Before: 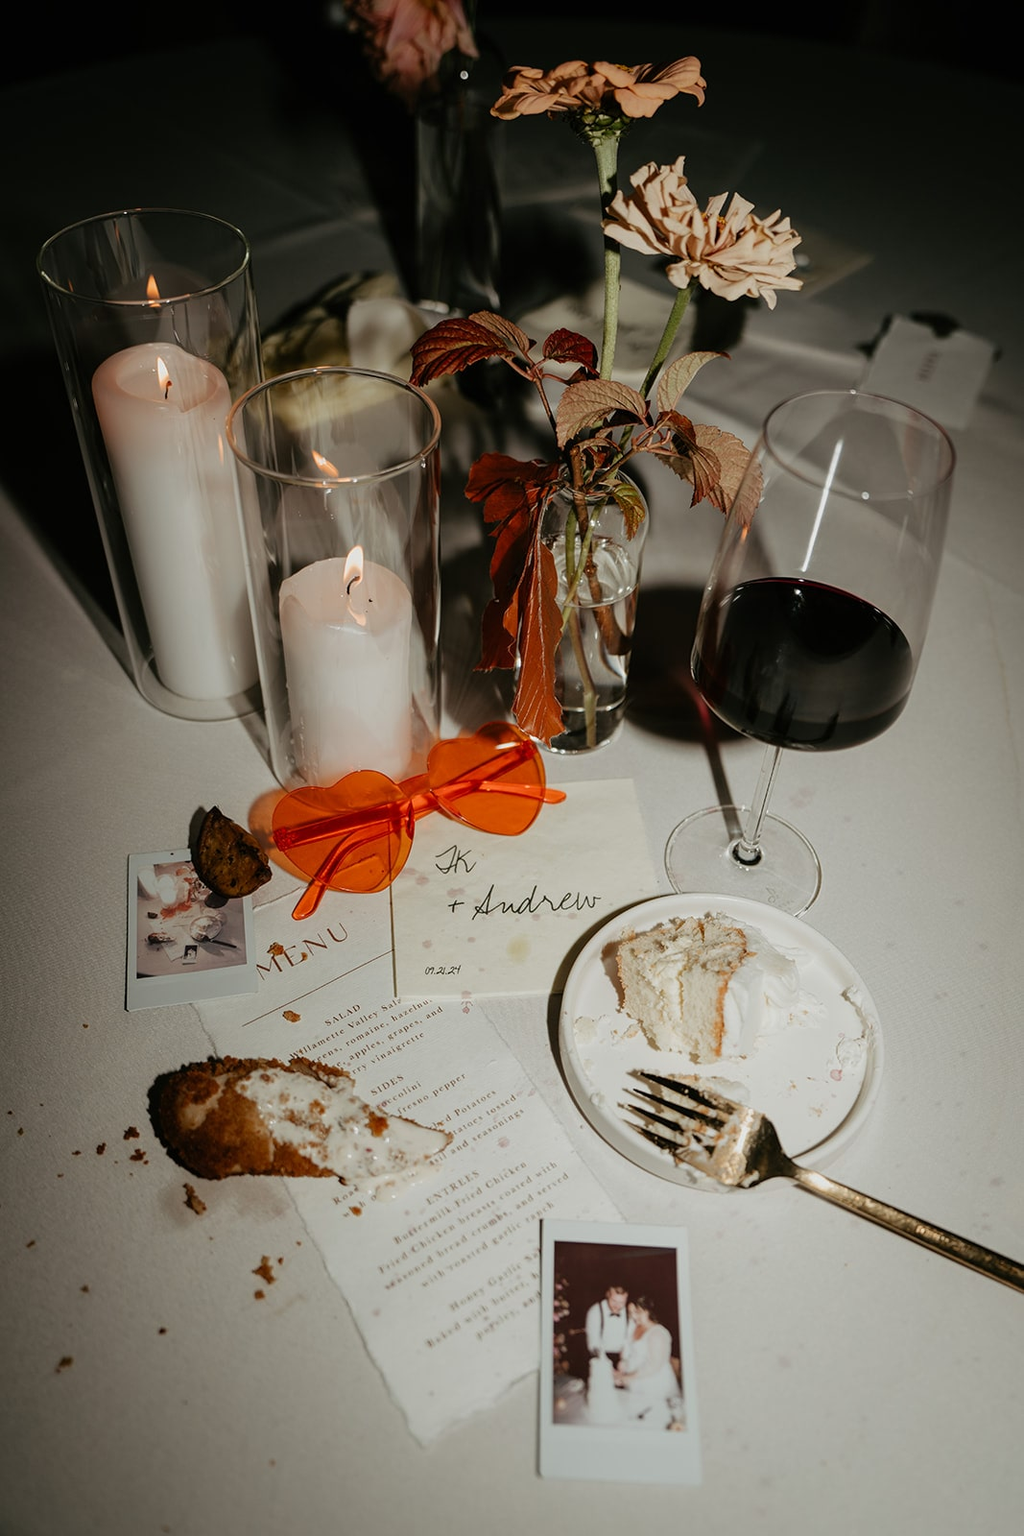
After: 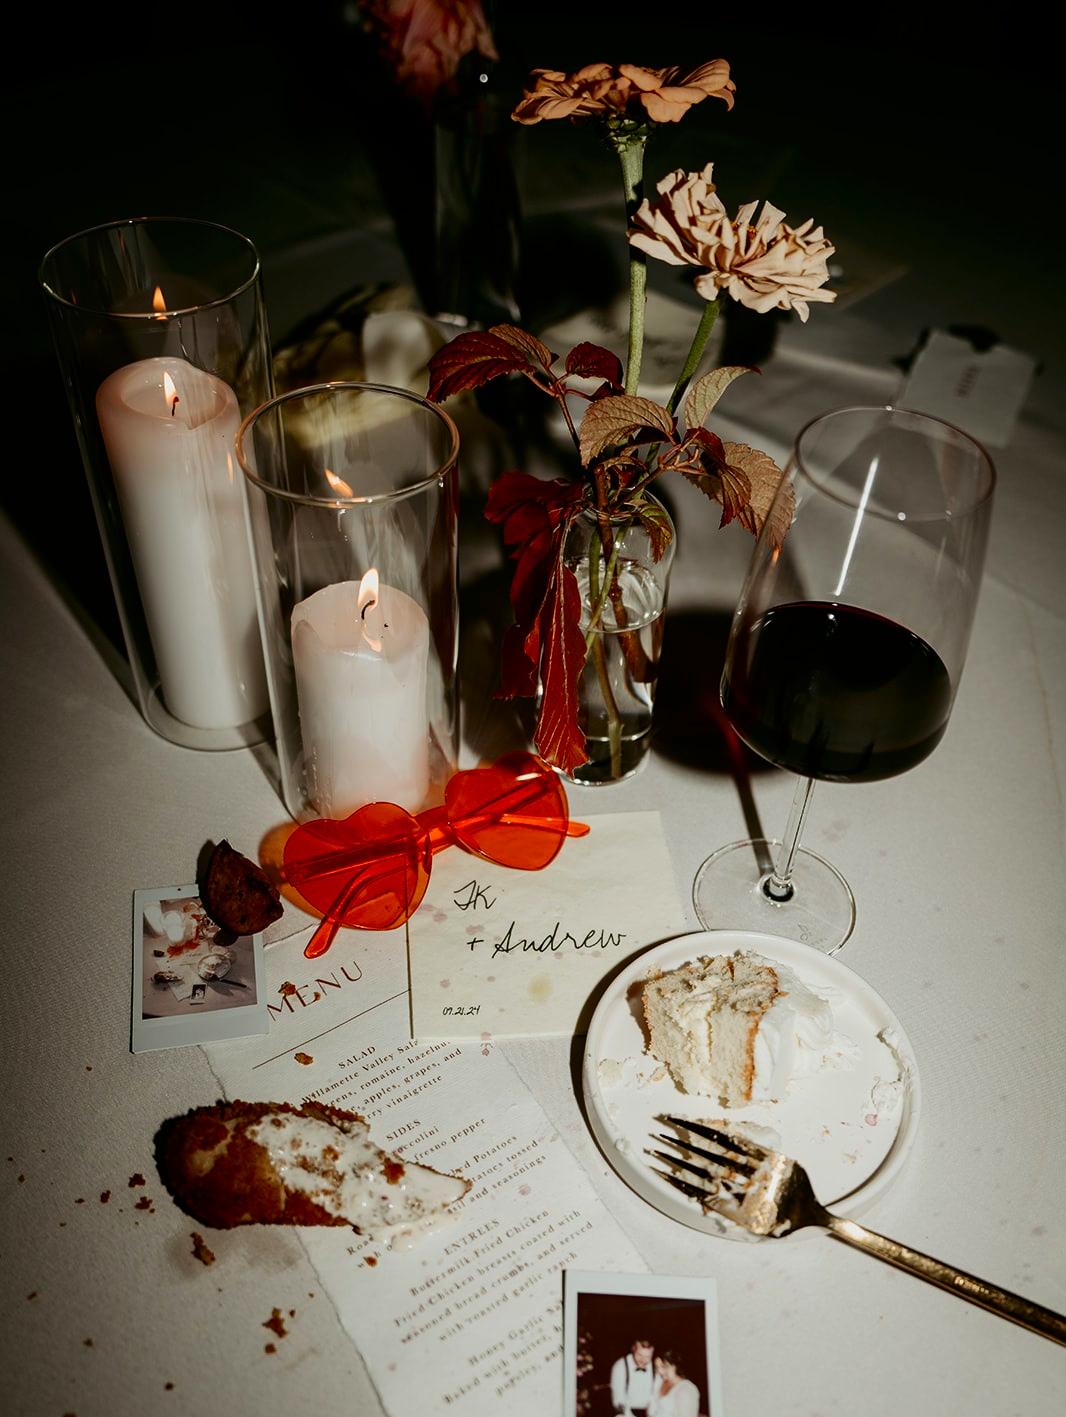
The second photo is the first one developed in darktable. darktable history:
contrast brightness saturation: contrast 0.208, brightness -0.108, saturation 0.207
crop and rotate: top 0%, bottom 11.411%
